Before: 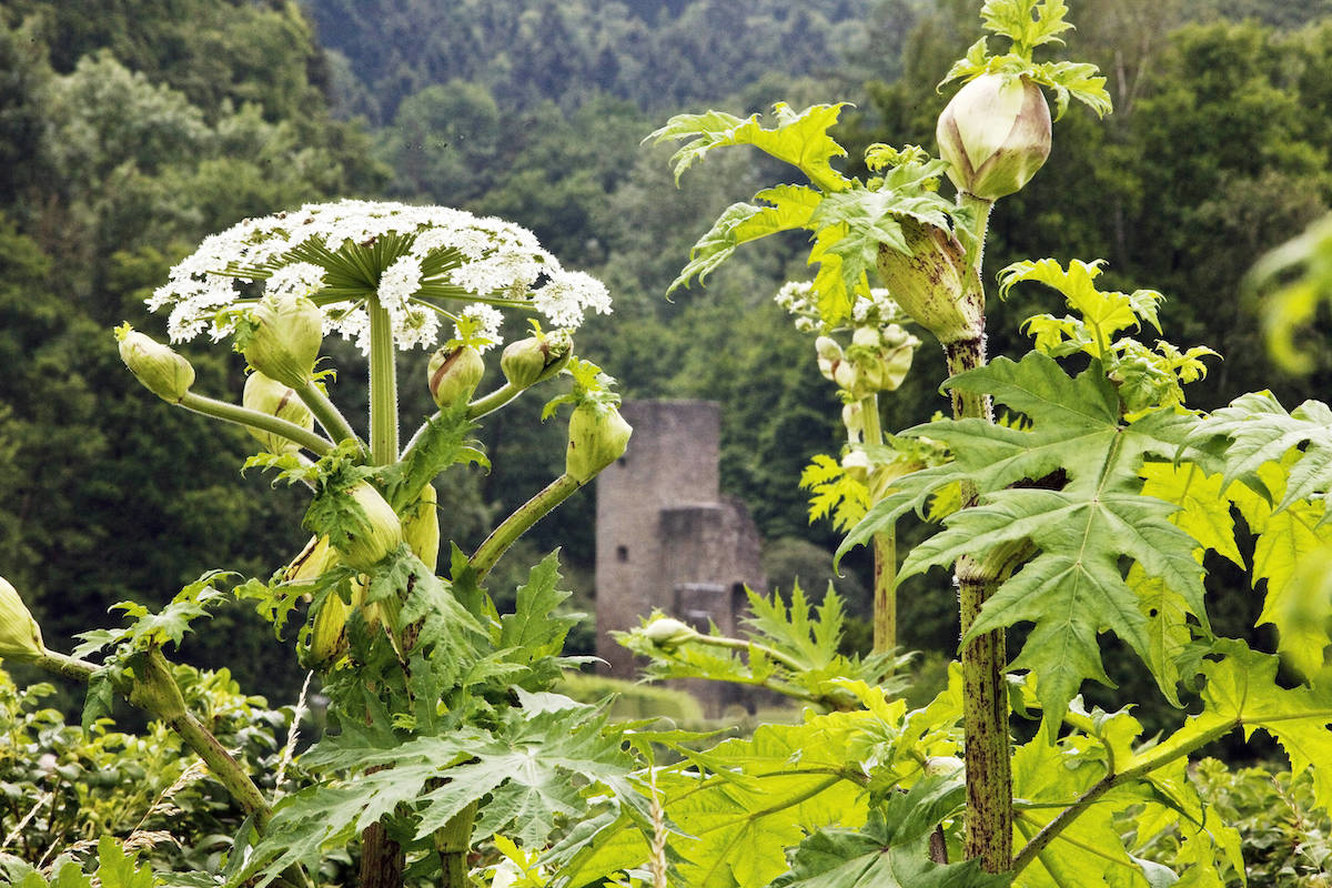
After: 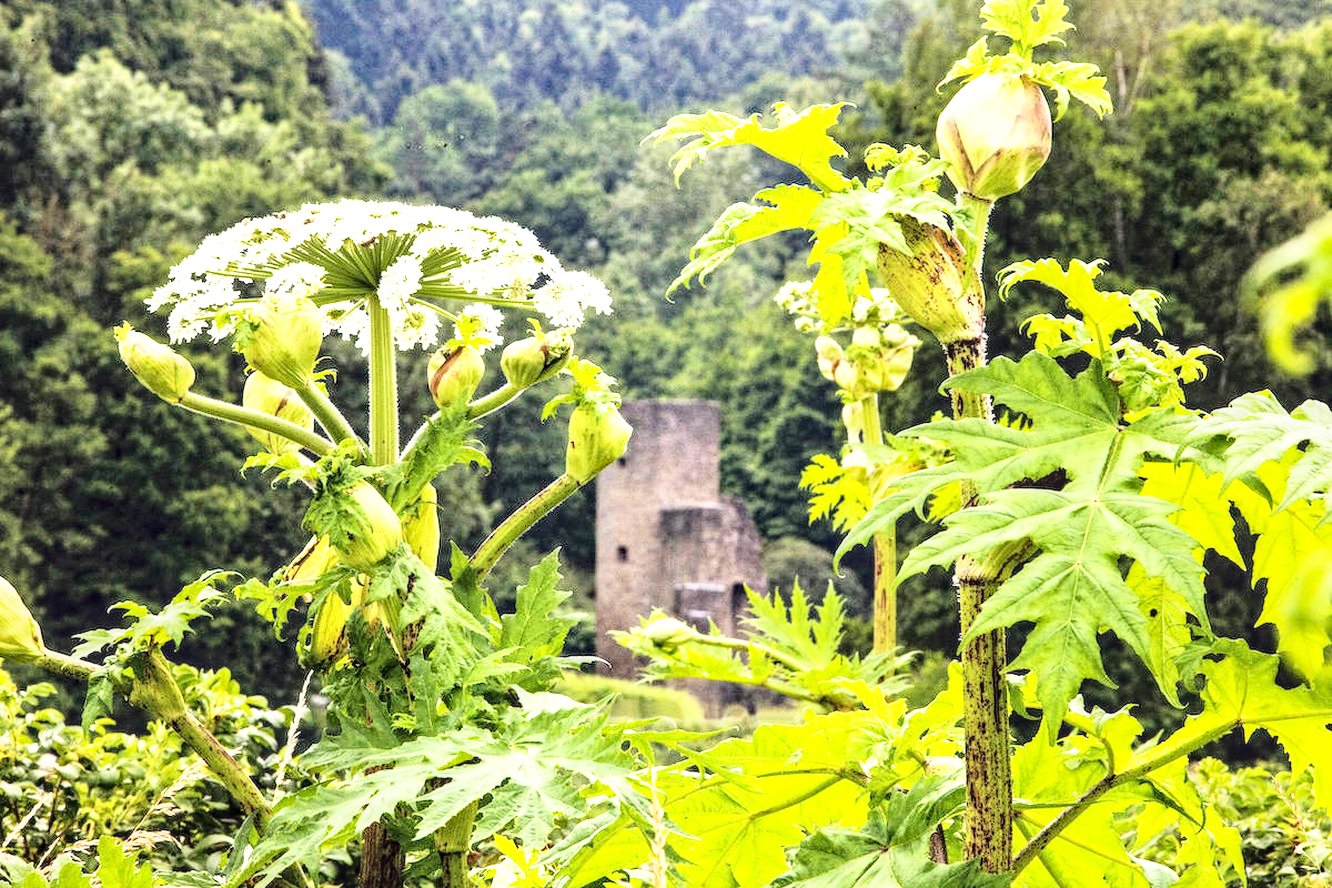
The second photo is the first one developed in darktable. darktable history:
local contrast: on, module defaults
base curve: curves: ch0 [(0, 0) (0.028, 0.03) (0.121, 0.232) (0.46, 0.748) (0.859, 0.968) (1, 1)]
haze removal: adaptive false
exposure: black level correction 0, exposure 0.499 EV, compensate highlight preservation false
